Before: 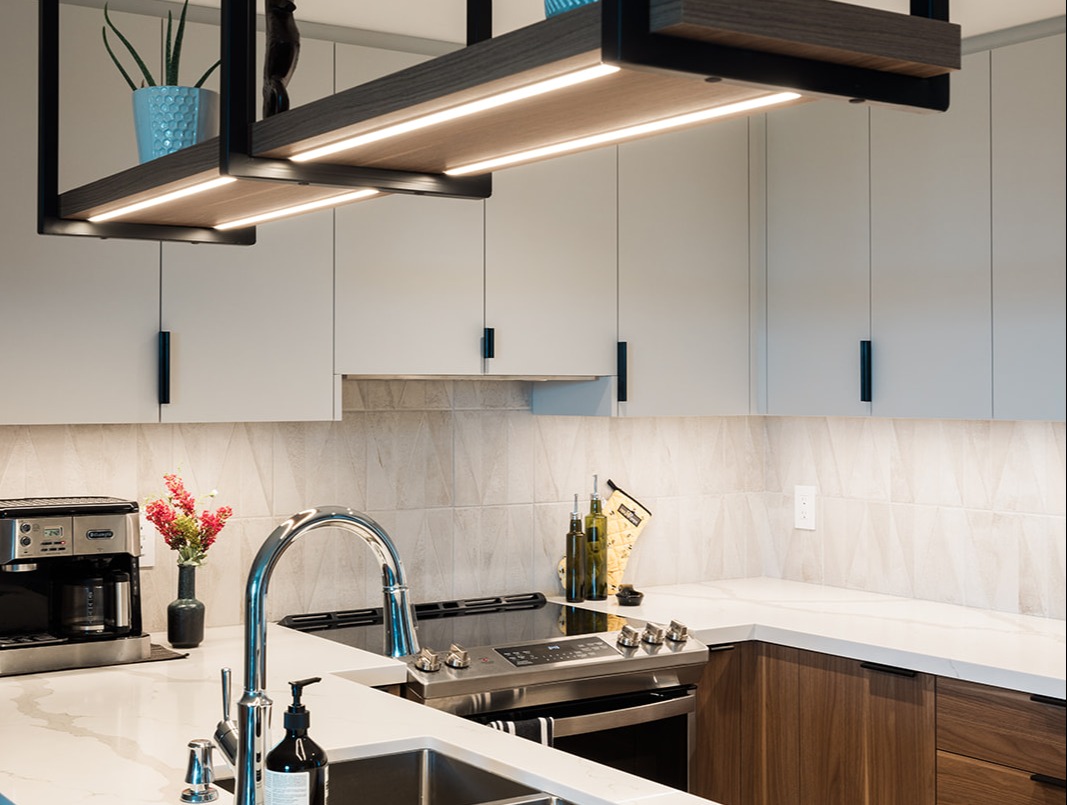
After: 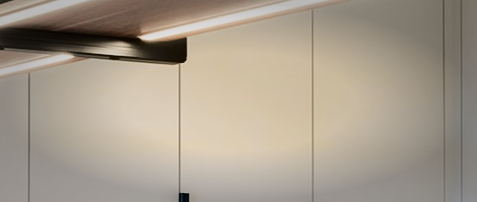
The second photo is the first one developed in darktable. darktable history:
vignetting: fall-off start 48.41%, automatic ratio true, width/height ratio 1.29, unbound false
tone curve: curves: ch0 [(0, 0.021) (0.049, 0.044) (0.152, 0.14) (0.328, 0.377) (0.473, 0.543) (0.641, 0.705) (0.85, 0.894) (1, 0.969)]; ch1 [(0, 0) (0.302, 0.331) (0.433, 0.432) (0.472, 0.47) (0.502, 0.503) (0.527, 0.521) (0.564, 0.58) (0.614, 0.626) (0.677, 0.701) (0.859, 0.885) (1, 1)]; ch2 [(0, 0) (0.33, 0.301) (0.447, 0.44) (0.487, 0.496) (0.502, 0.516) (0.535, 0.563) (0.565, 0.593) (0.608, 0.638) (1, 1)], color space Lab, independent channels, preserve colors none
crop: left 28.64%, top 16.832%, right 26.637%, bottom 58.055%
base curve: curves: ch0 [(0, 0) (0.262, 0.32) (0.722, 0.705) (1, 1)]
levels: levels [0, 0.492, 0.984]
contrast brightness saturation: contrast 0.12, brightness -0.12, saturation 0.2
white balance: red 1.004, blue 1.024
